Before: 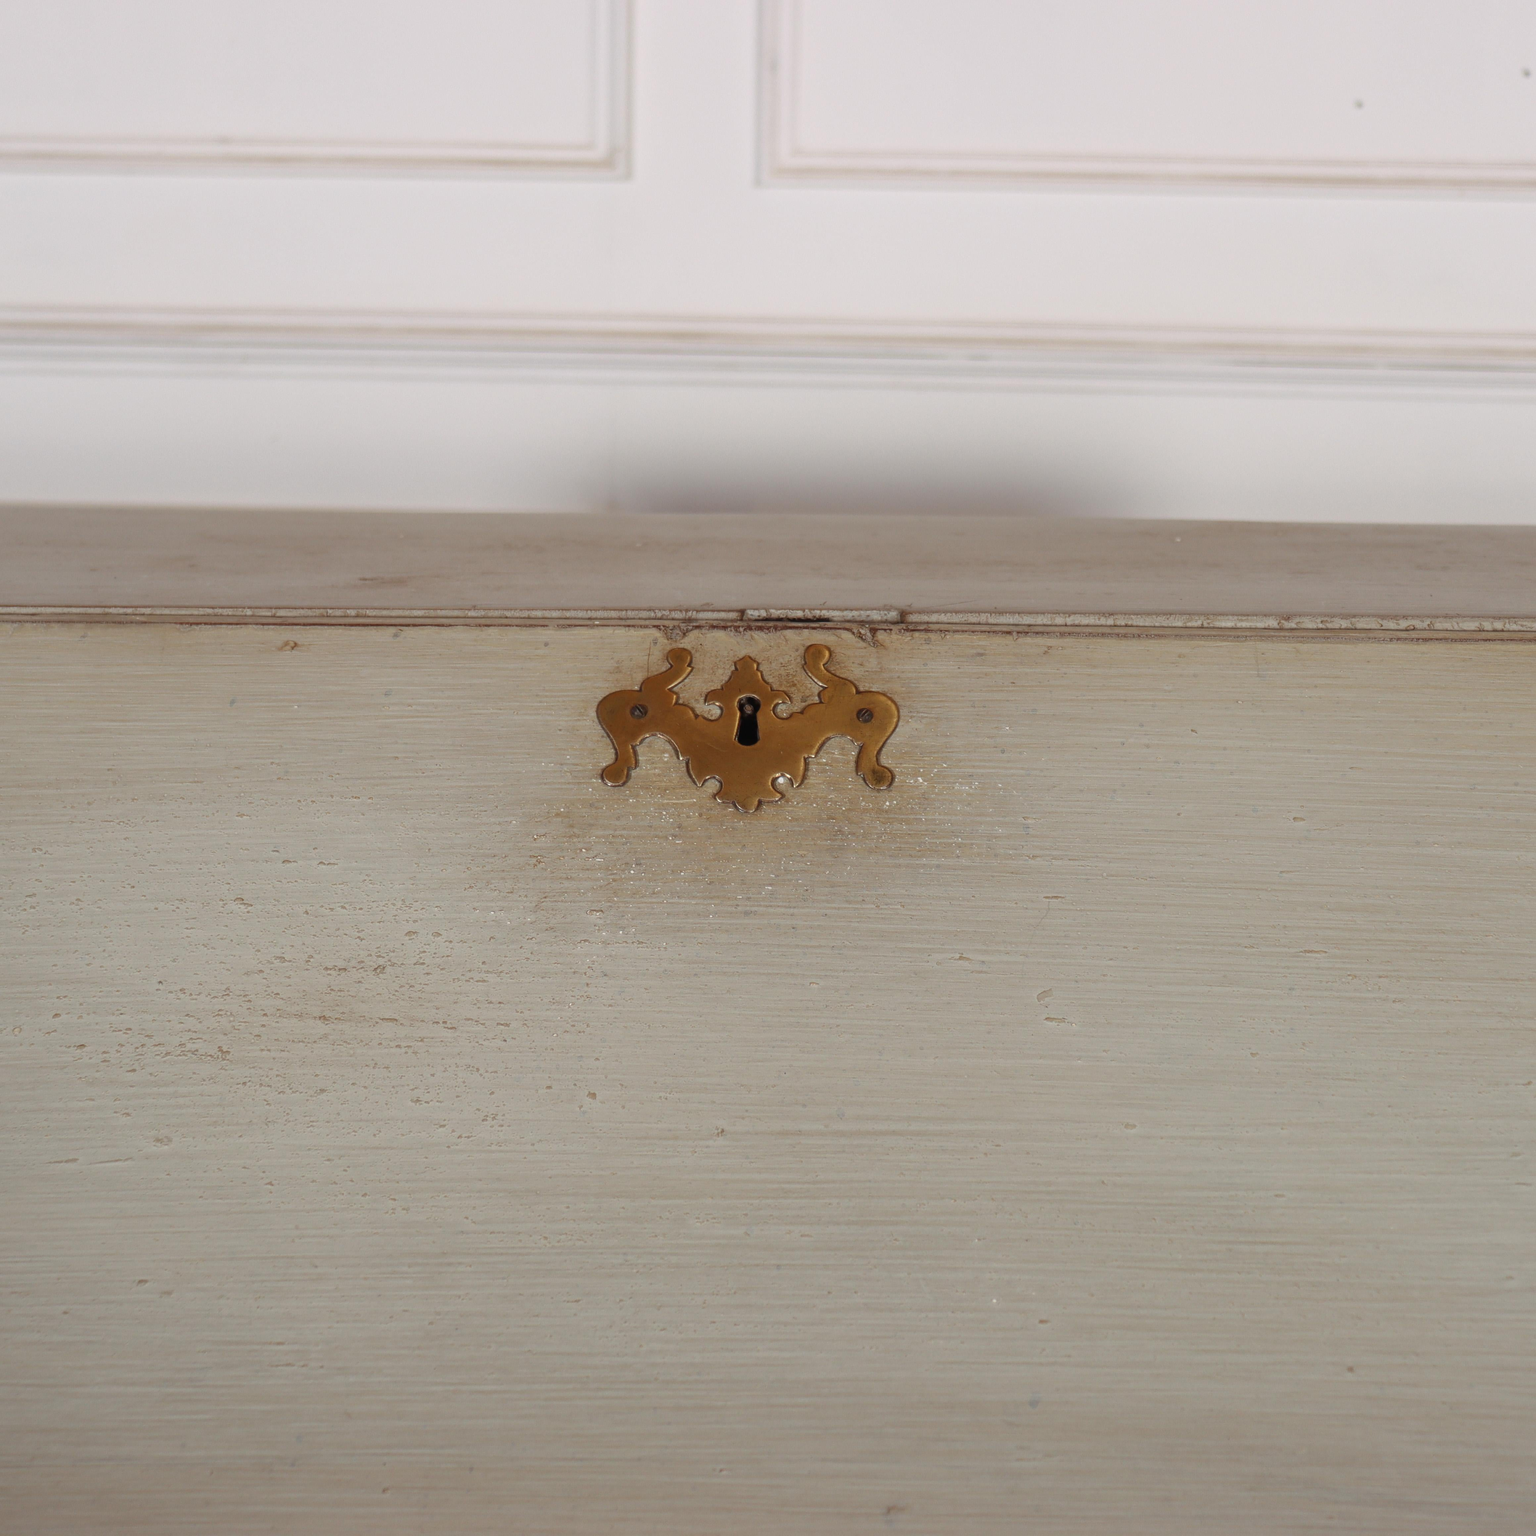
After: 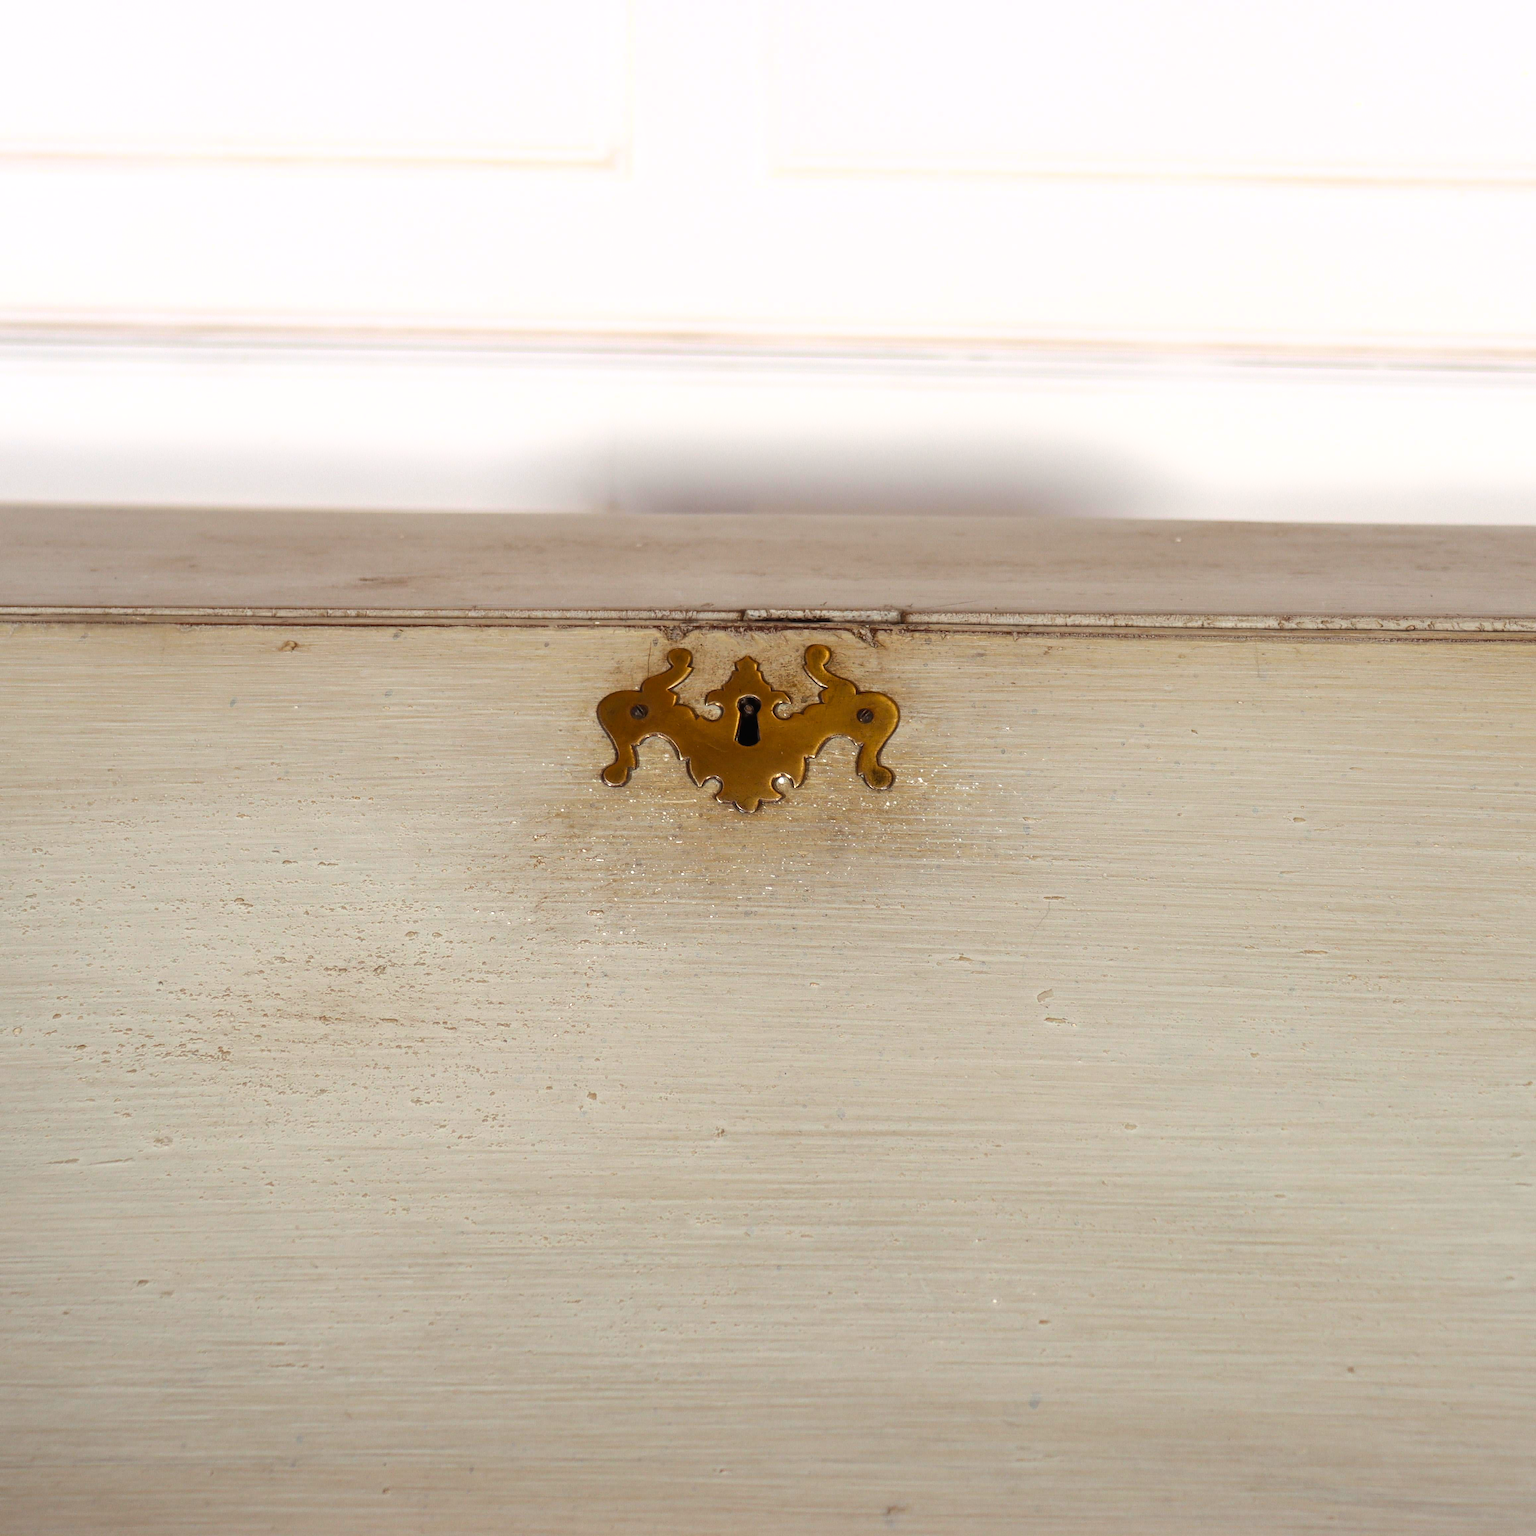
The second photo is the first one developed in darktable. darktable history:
tone equalizer: -8 EV -0.75 EV, -7 EV -0.7 EV, -6 EV -0.6 EV, -5 EV -0.4 EV, -3 EV 0.4 EV, -2 EV 0.6 EV, -1 EV 0.7 EV, +0 EV 0.75 EV, edges refinement/feathering 500, mask exposure compensation -1.57 EV, preserve details no
color balance rgb: perceptual saturation grading › global saturation 20%, global vibrance 20%
white balance: emerald 1
bloom: size 9%, threshold 100%, strength 7%
